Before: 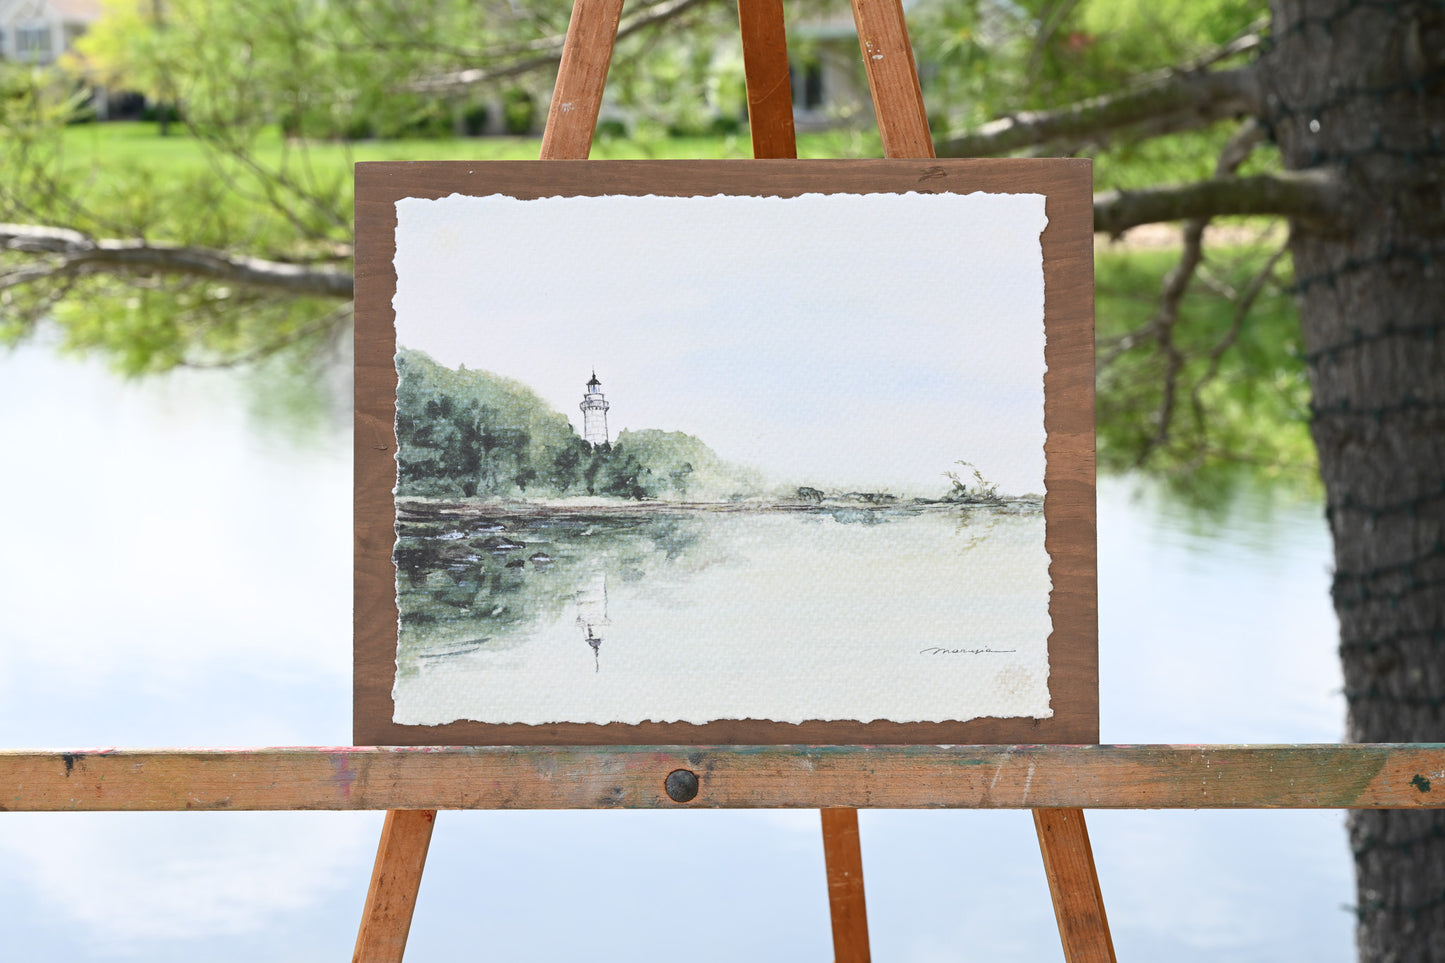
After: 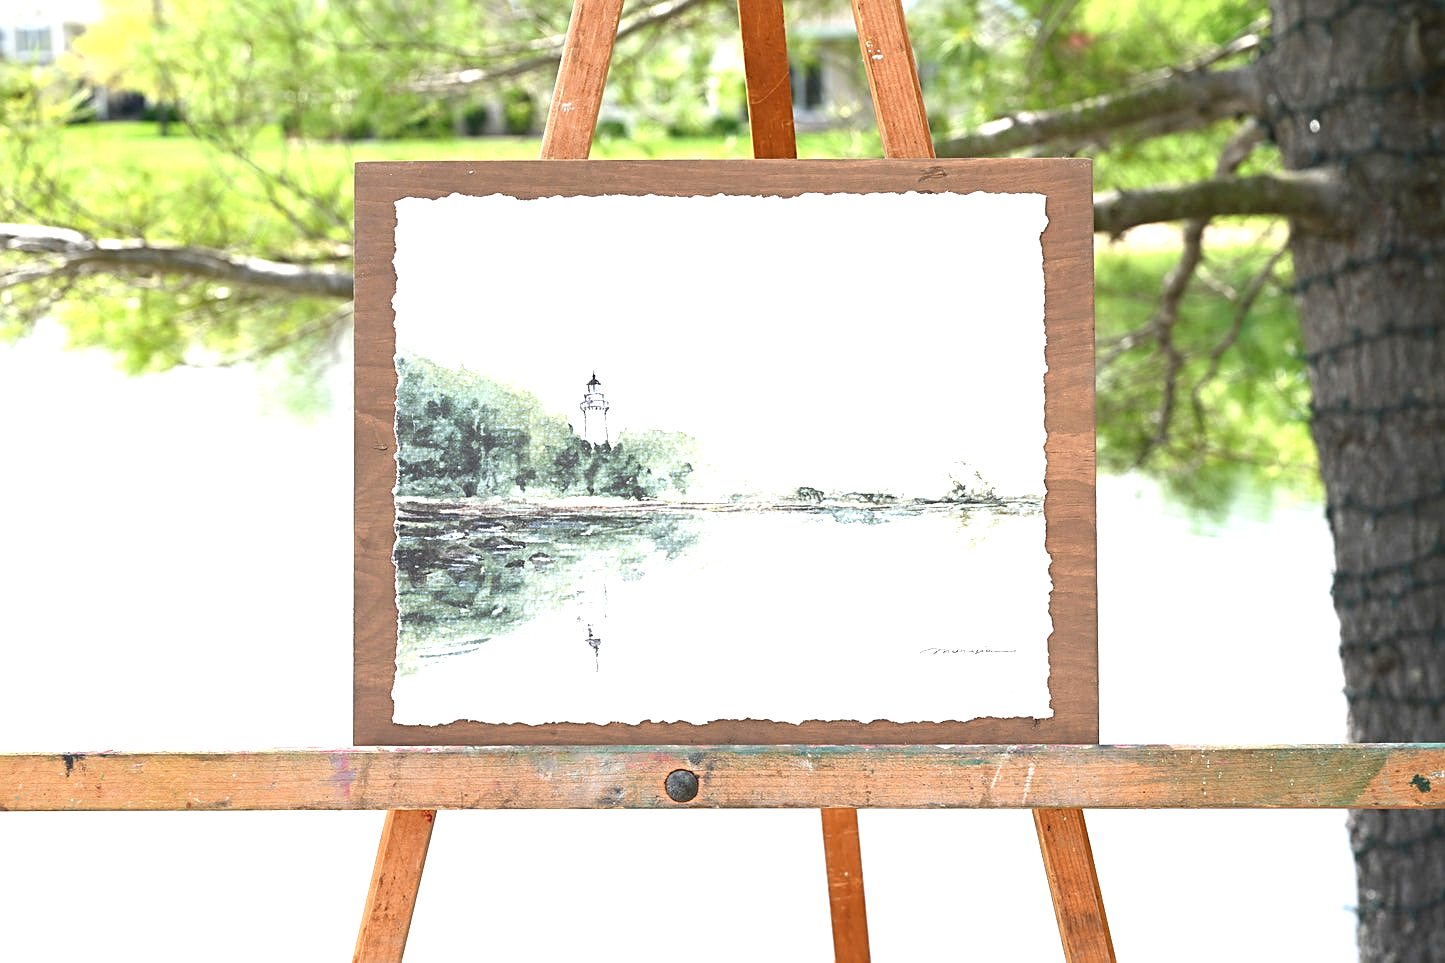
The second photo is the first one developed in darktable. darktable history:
sharpen: amount 0.497
exposure: exposure 1 EV, compensate exposure bias true, compensate highlight preservation false
